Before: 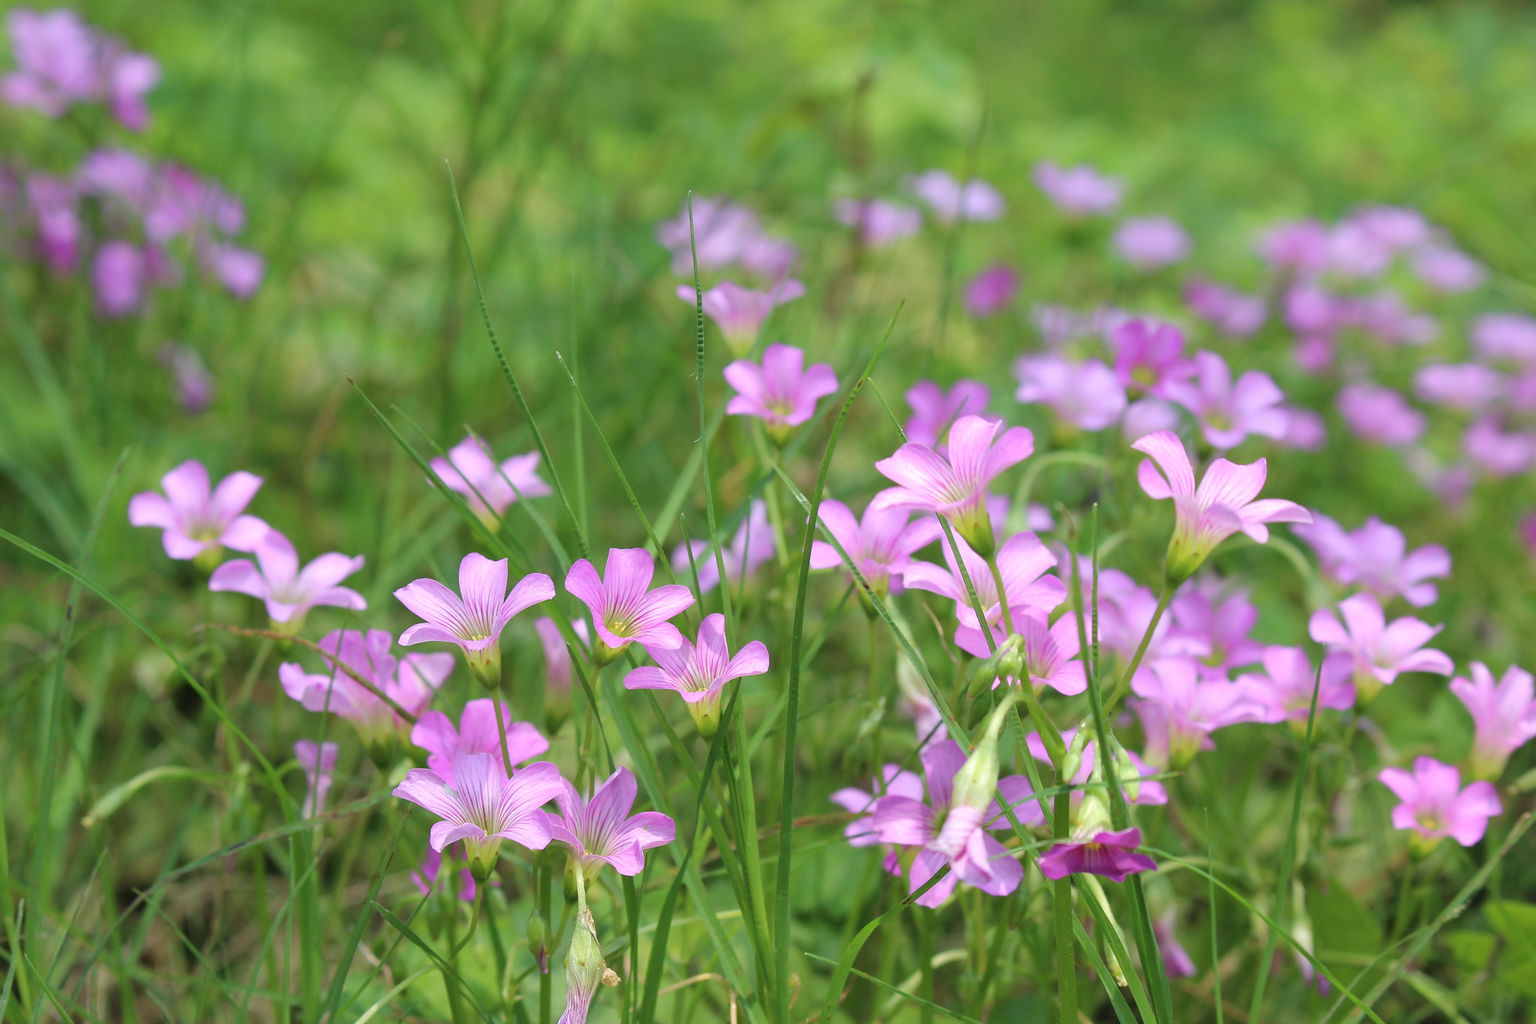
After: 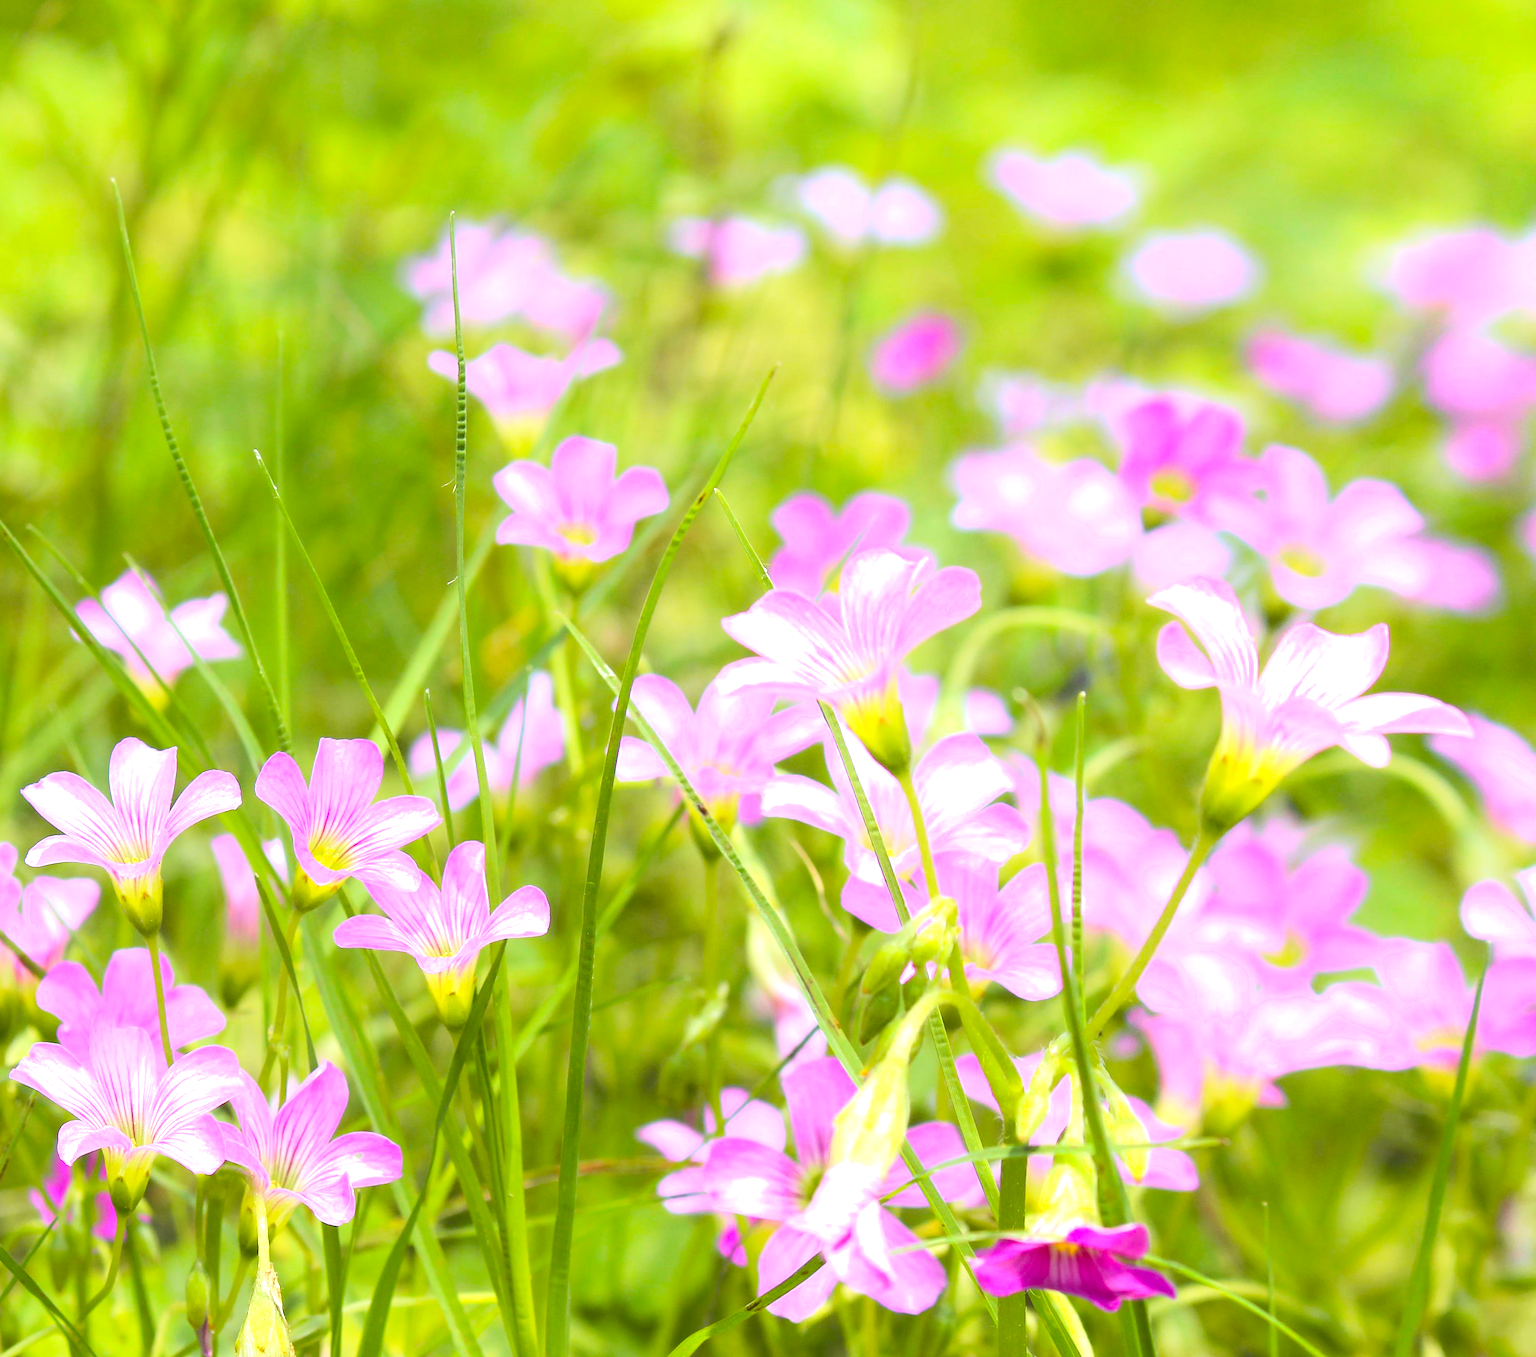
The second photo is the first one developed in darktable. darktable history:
exposure: exposure 0.943 EV, compensate highlight preservation false
color balance rgb: perceptual saturation grading › global saturation 25%, global vibrance 20%
crop and rotate: left 18.442%, right 15.508%
tone curve: curves: ch0 [(0, 0.024) (0.119, 0.146) (0.474, 0.485) (0.718, 0.739) (0.817, 0.839) (1, 0.998)]; ch1 [(0, 0) (0.377, 0.416) (0.439, 0.451) (0.477, 0.477) (0.501, 0.503) (0.538, 0.544) (0.58, 0.602) (0.664, 0.676) (0.783, 0.804) (1, 1)]; ch2 [(0, 0) (0.38, 0.405) (0.463, 0.456) (0.498, 0.497) (0.524, 0.535) (0.578, 0.576) (0.648, 0.665) (1, 1)], color space Lab, independent channels, preserve colors none
rotate and perspective: rotation 1.69°, lens shift (vertical) -0.023, lens shift (horizontal) -0.291, crop left 0.025, crop right 0.988, crop top 0.092, crop bottom 0.842
shadows and highlights: shadows 0, highlights 40
